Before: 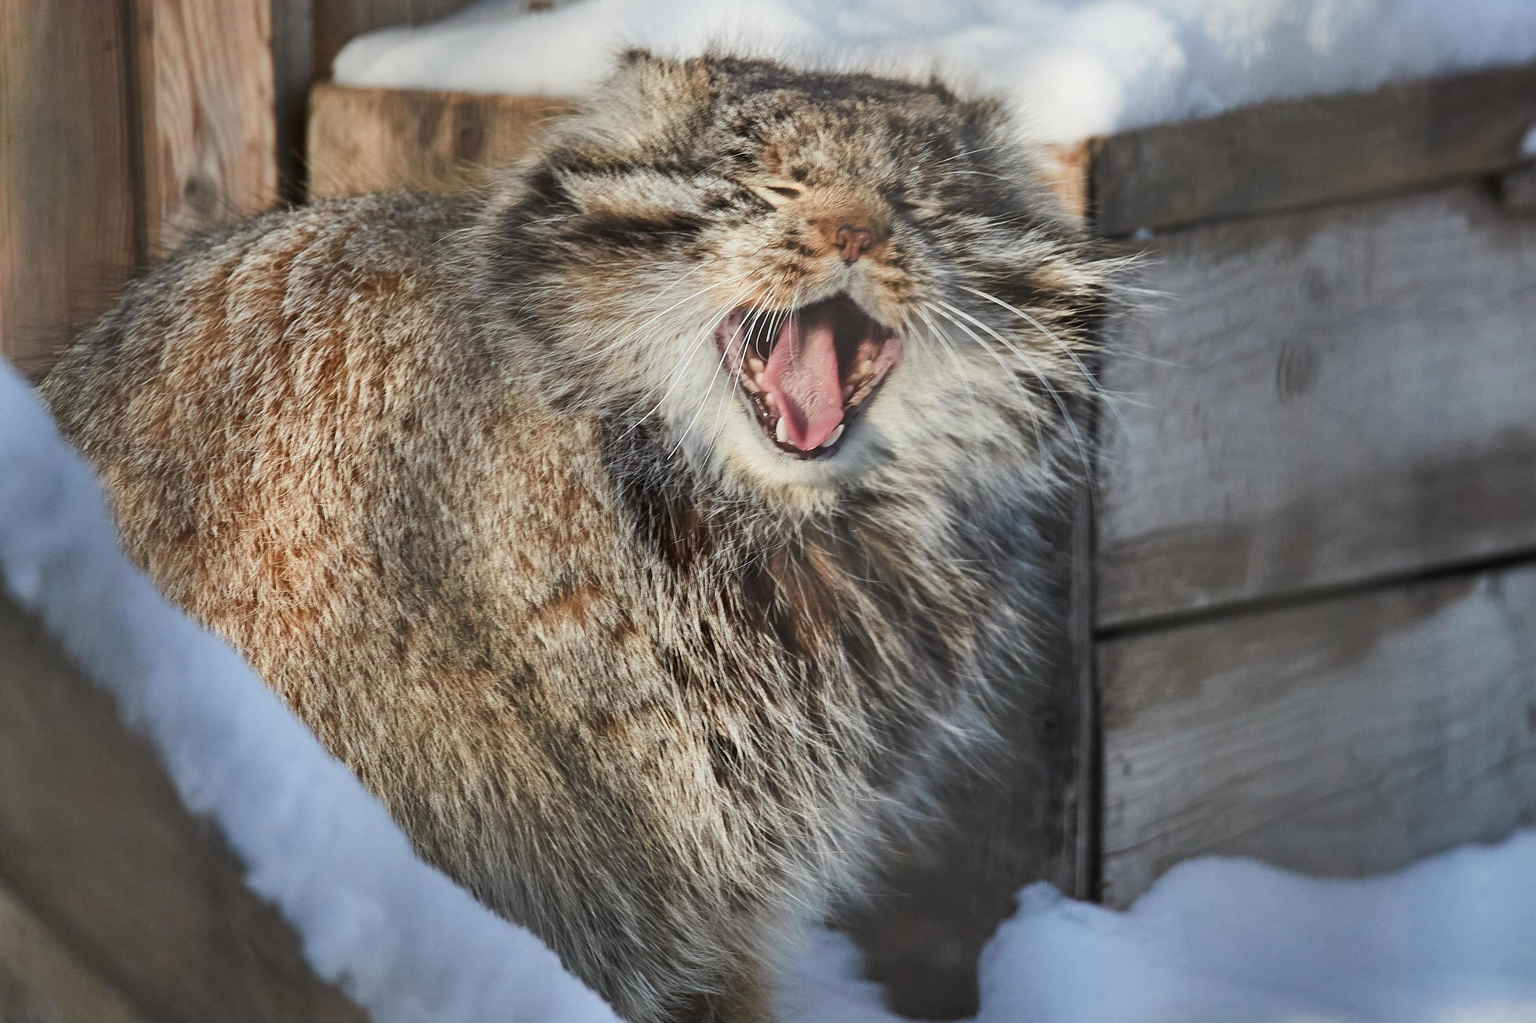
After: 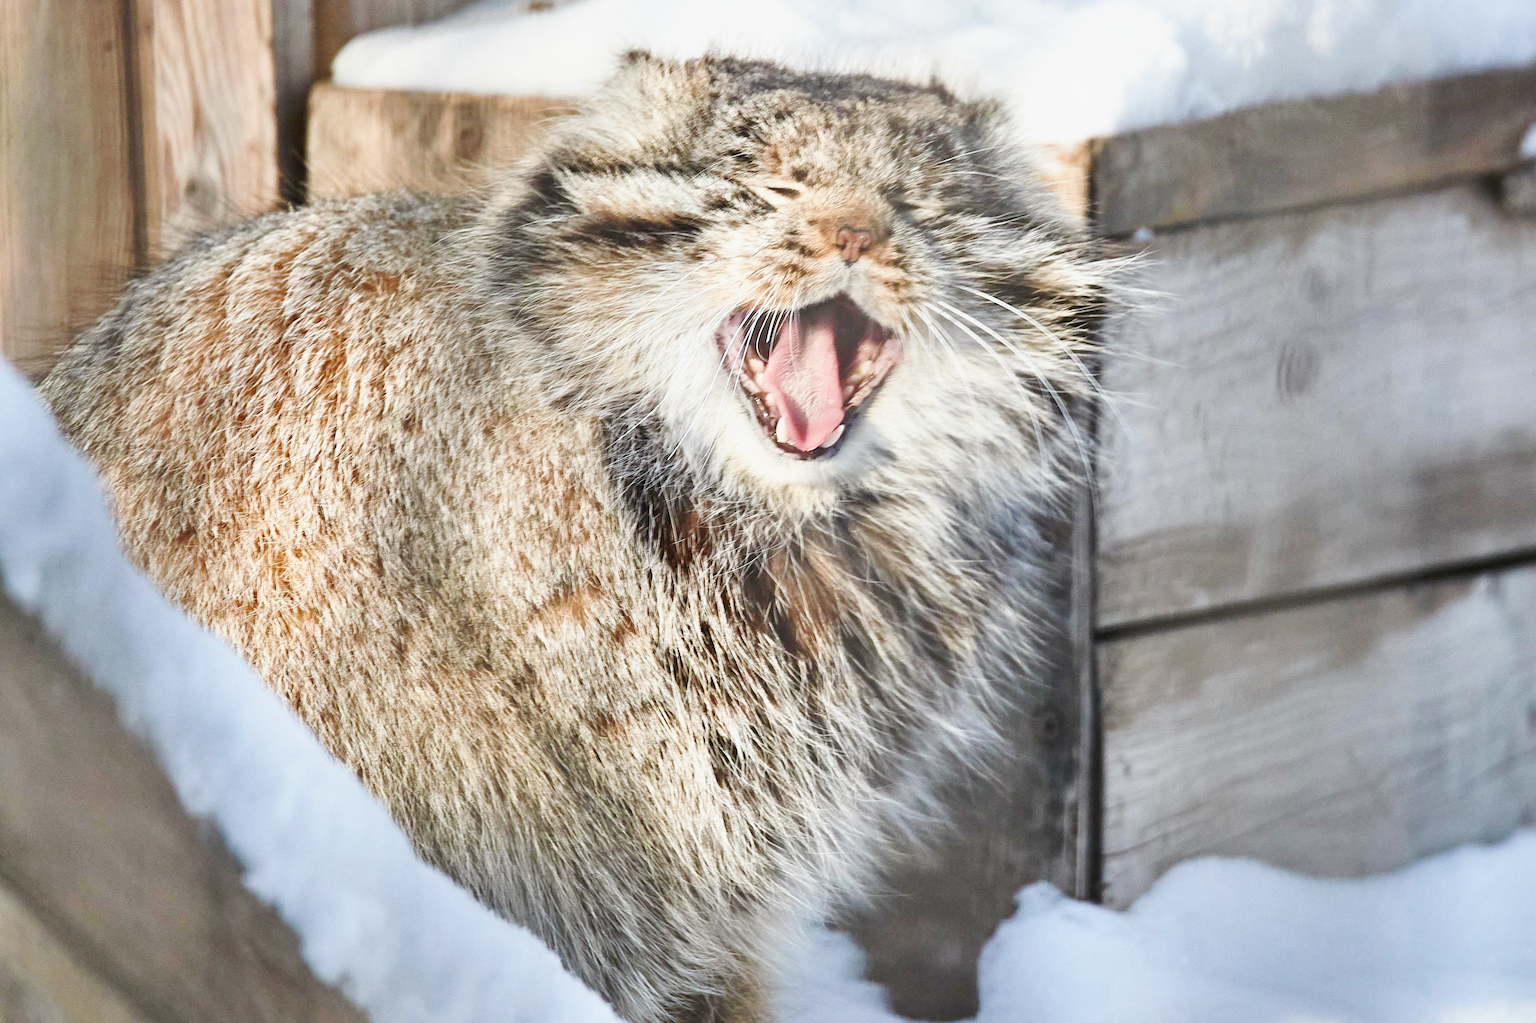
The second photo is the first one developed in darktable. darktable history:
base curve: curves: ch0 [(0, 0) (0.025, 0.046) (0.112, 0.277) (0.467, 0.74) (0.814, 0.929) (1, 0.942)], preserve colors none
shadows and highlights: shadows 36.77, highlights -27.5, soften with gaussian
exposure: exposure 0.608 EV, compensate exposure bias true, compensate highlight preservation false
